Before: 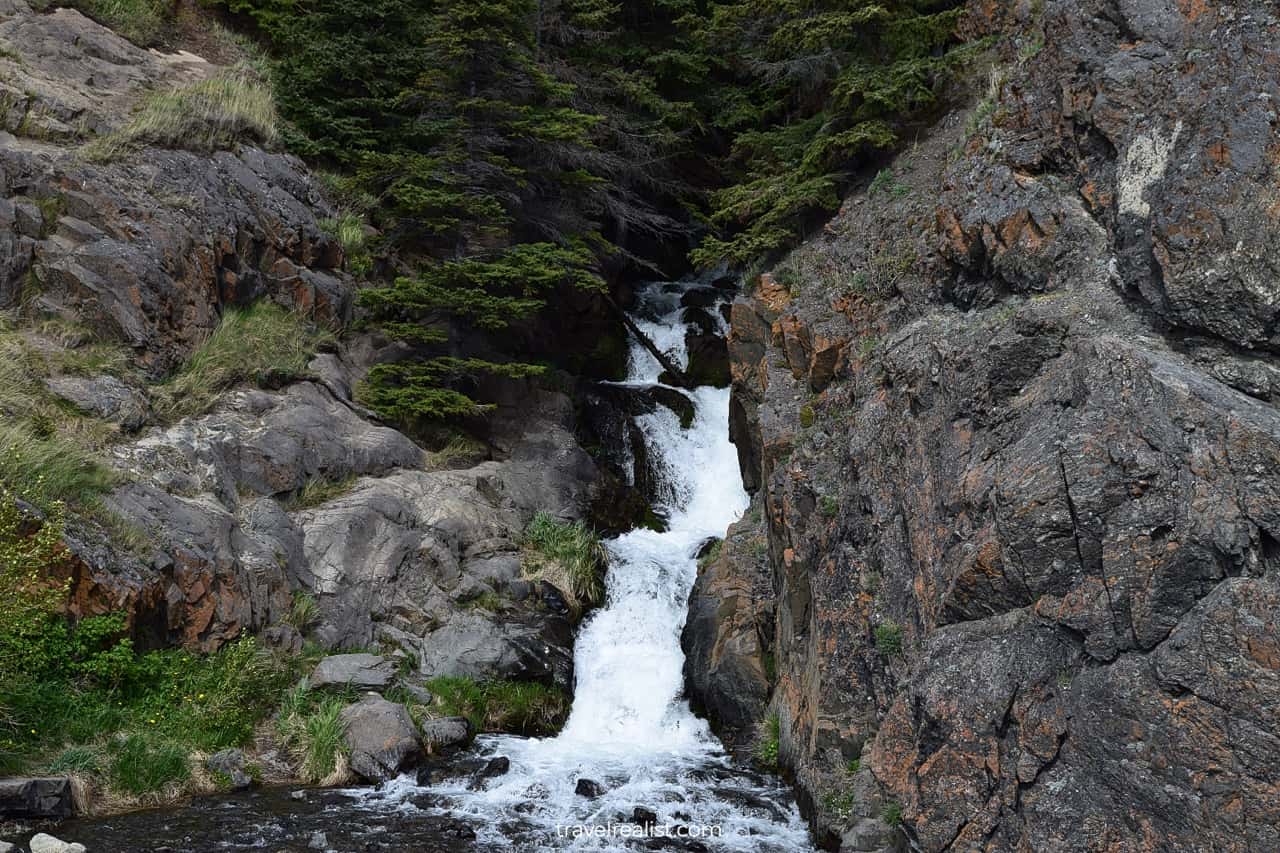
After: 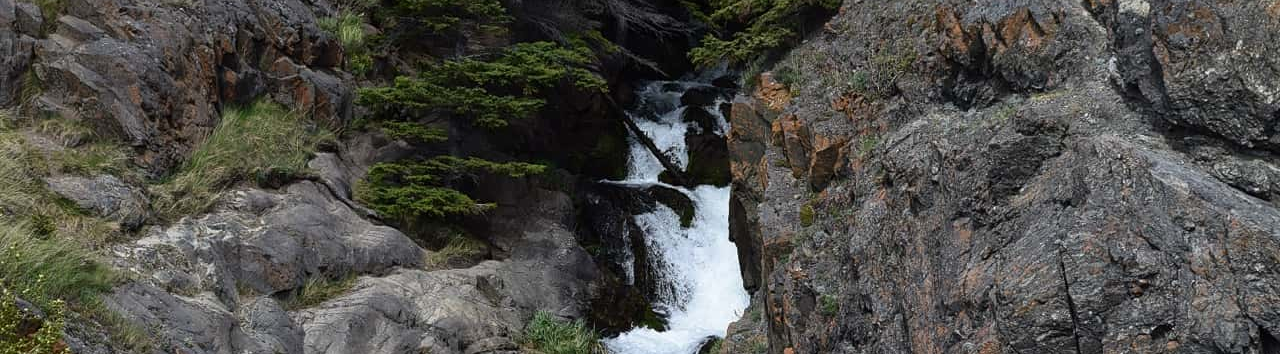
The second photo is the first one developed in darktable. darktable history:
crop and rotate: top 23.68%, bottom 34.78%
